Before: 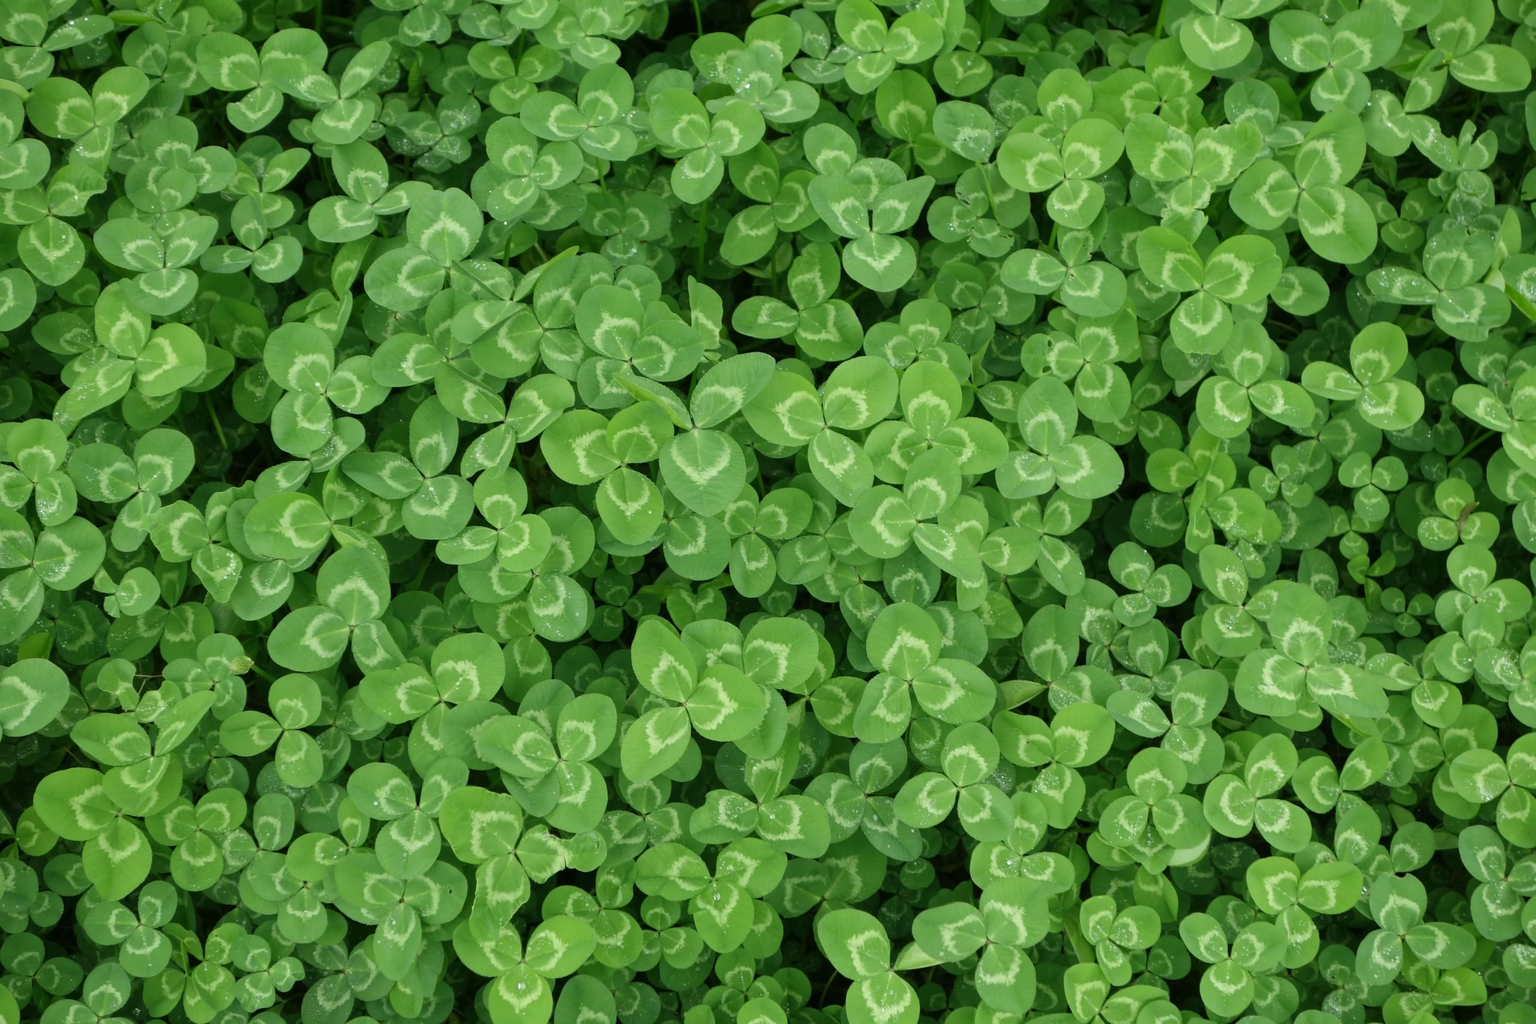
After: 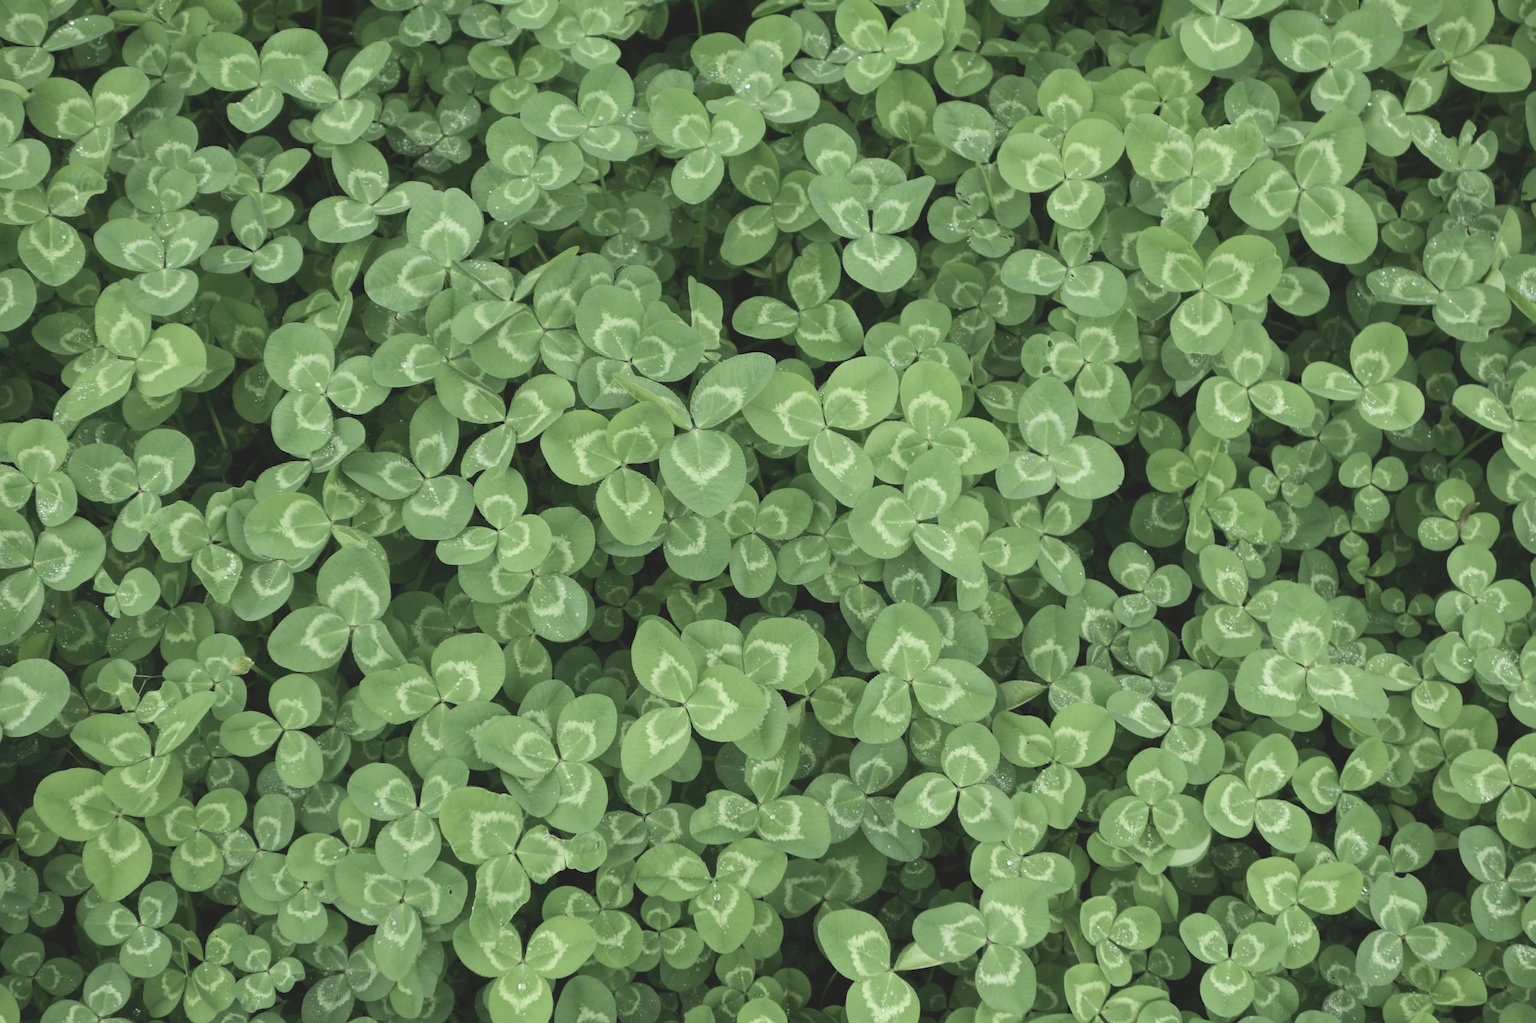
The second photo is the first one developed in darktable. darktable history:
crop: bottom 0.071%
contrast brightness saturation: contrast -0.26, saturation -0.43
tone equalizer: -8 EV -0.75 EV, -7 EV -0.7 EV, -6 EV -0.6 EV, -5 EV -0.4 EV, -3 EV 0.4 EV, -2 EV 0.6 EV, -1 EV 0.7 EV, +0 EV 0.75 EV, edges refinement/feathering 500, mask exposure compensation -1.57 EV, preserve details no
